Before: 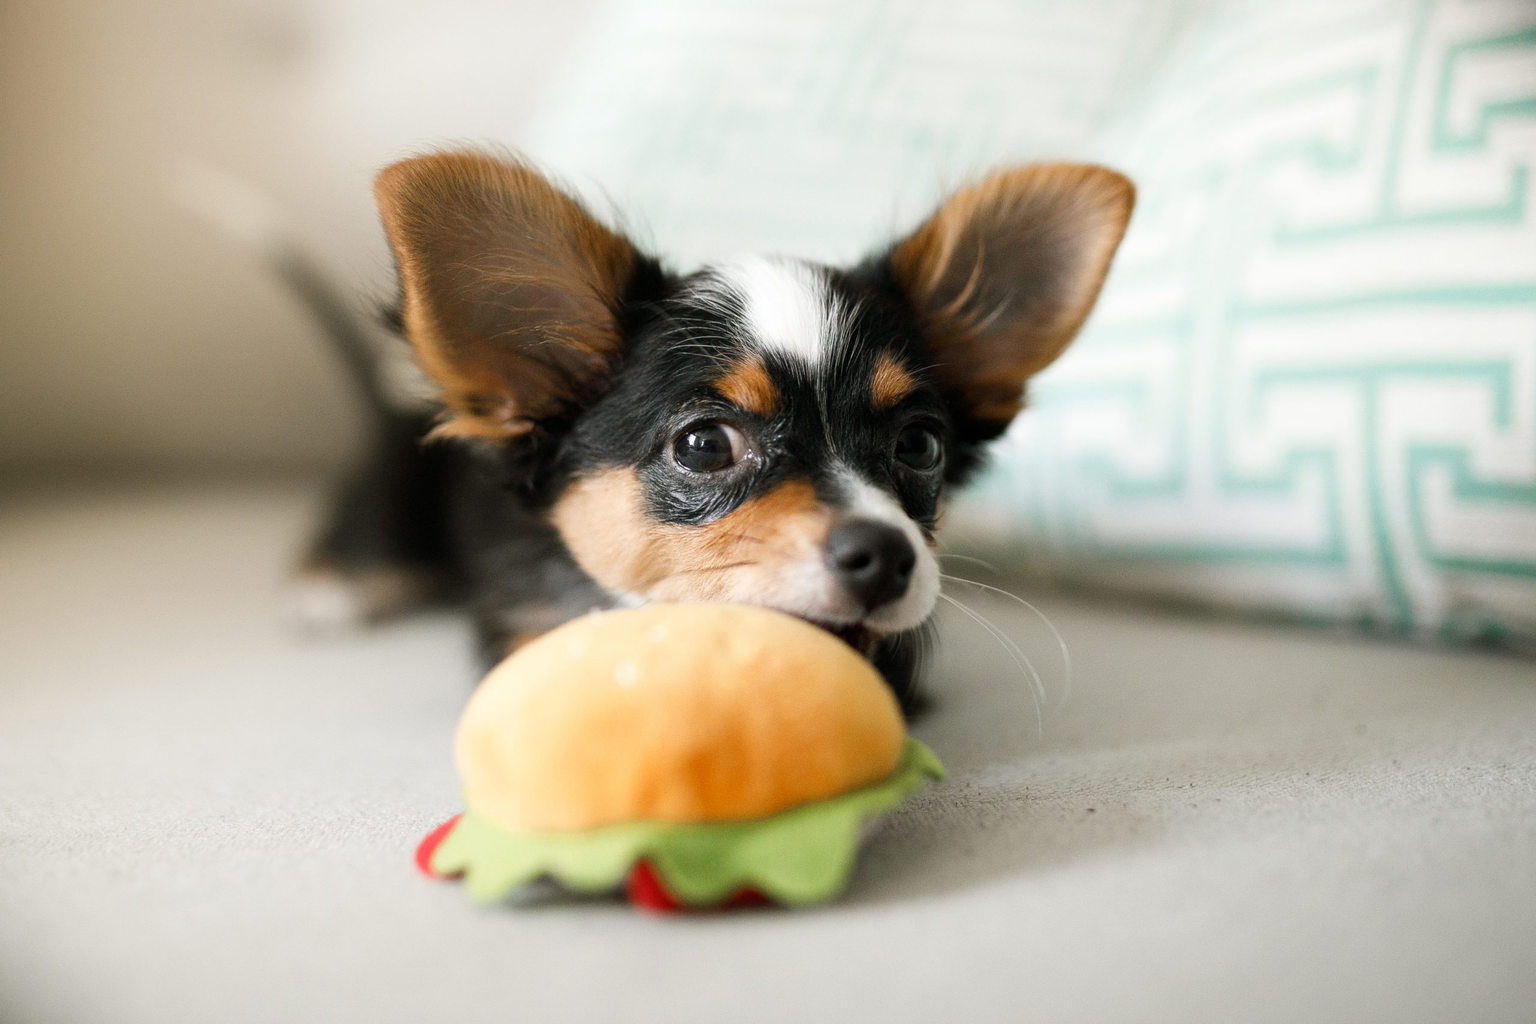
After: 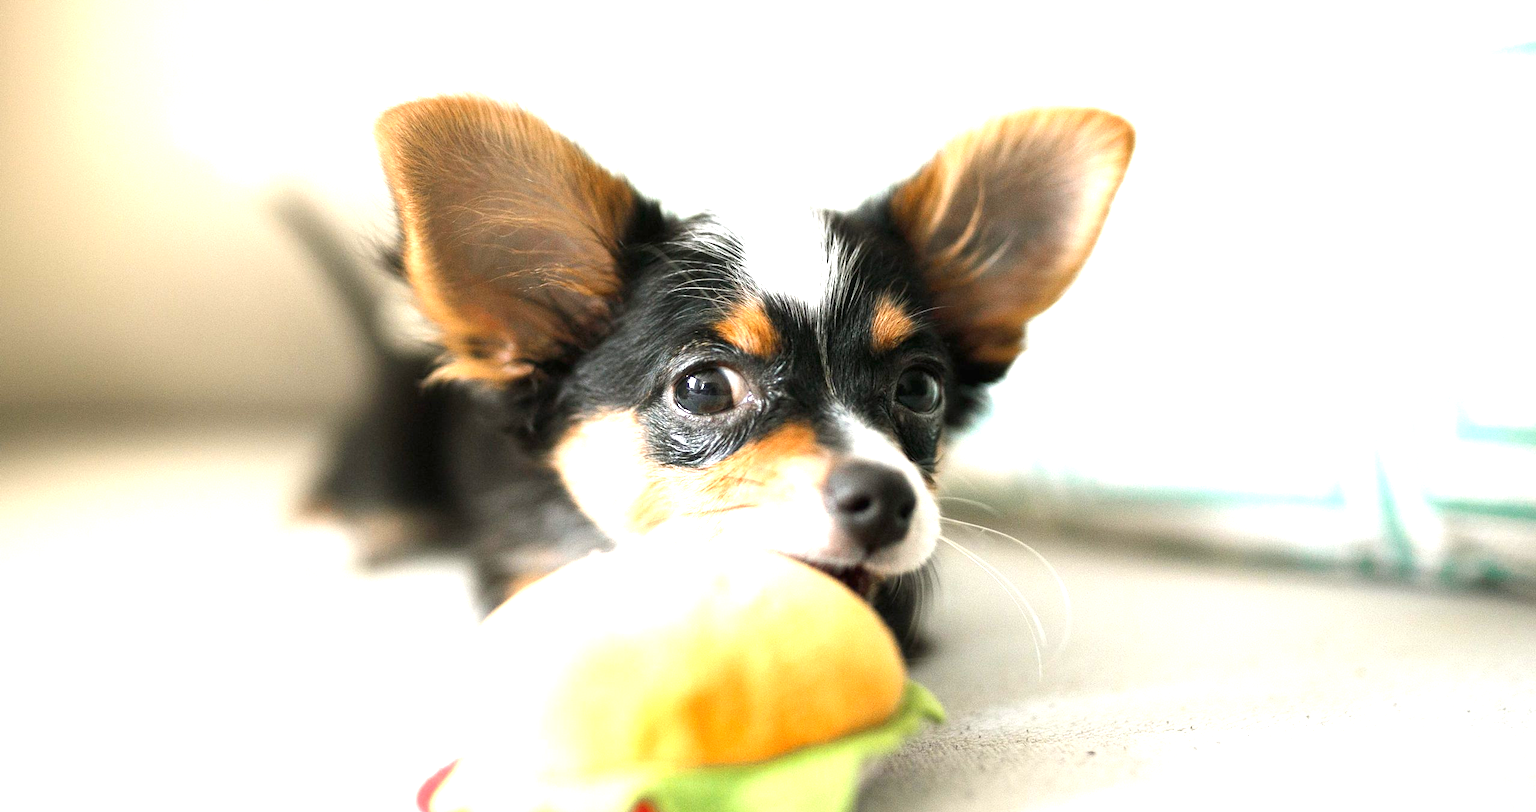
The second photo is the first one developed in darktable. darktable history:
exposure: black level correction 0, exposure 1.392 EV, compensate highlight preservation false
crop and rotate: top 5.666%, bottom 15.006%
